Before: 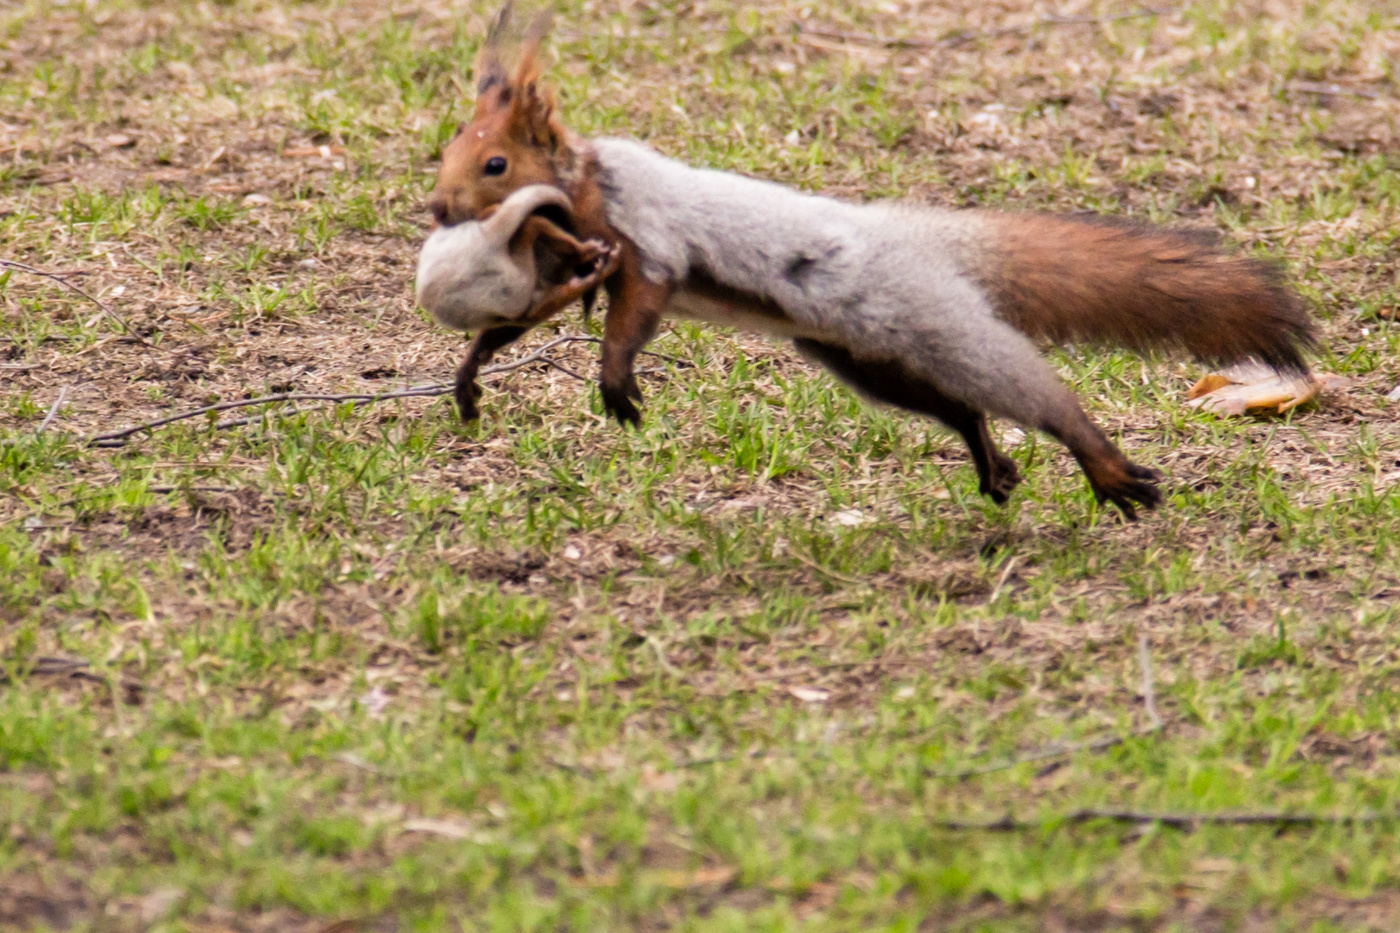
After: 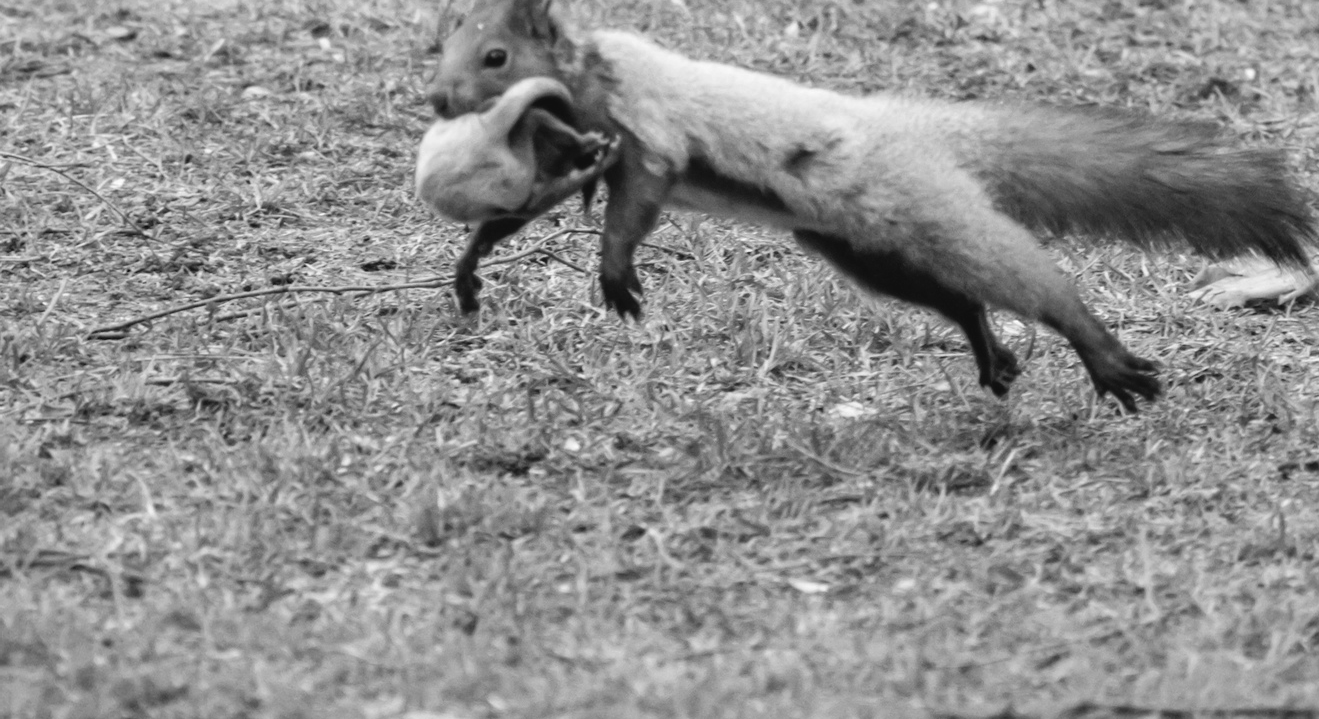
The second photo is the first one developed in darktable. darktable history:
crop and rotate: angle 0.03°, top 11.643%, right 5.651%, bottom 11.189%
exposure: black level correction -0.005, exposure 0.054 EV, compensate highlight preservation false
monochrome: a 32, b 64, size 2.3
